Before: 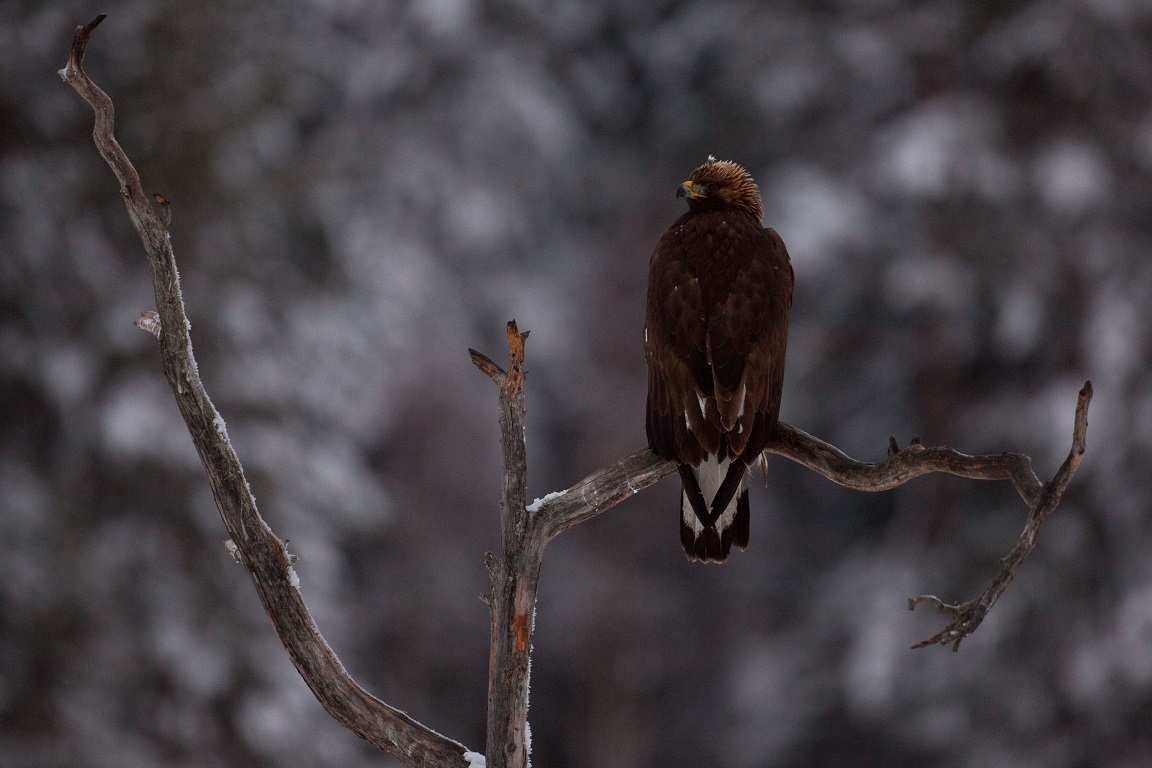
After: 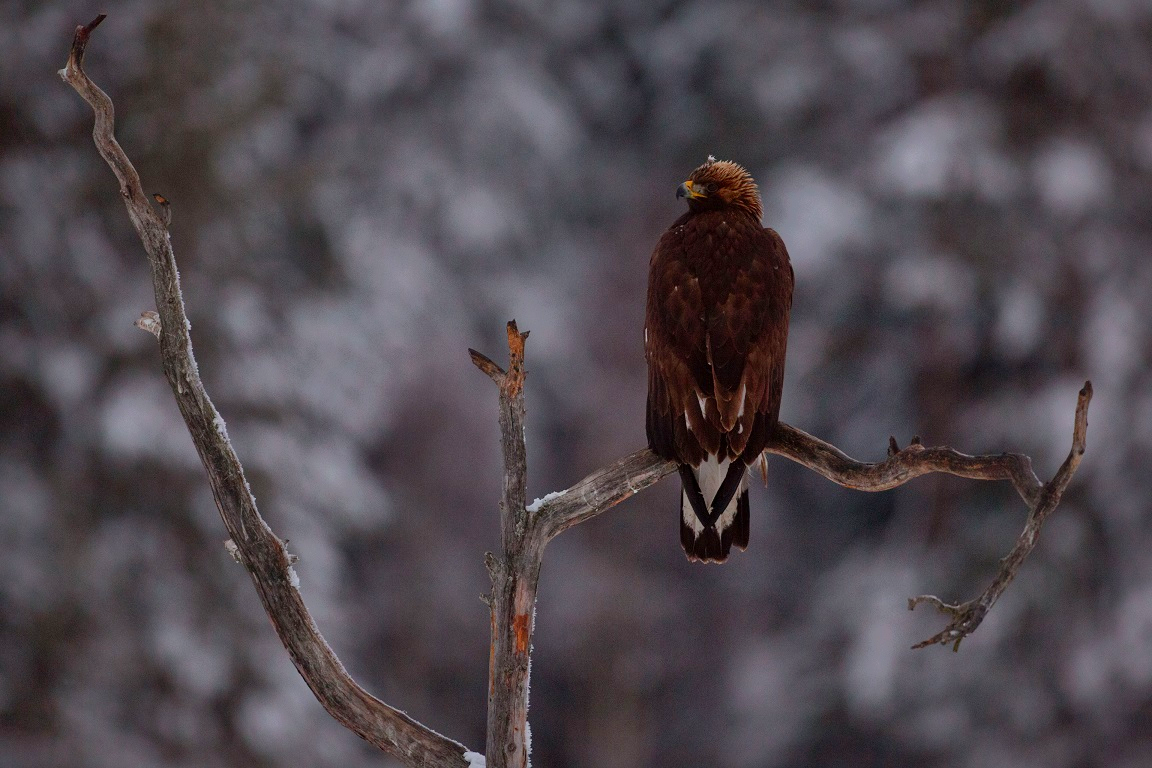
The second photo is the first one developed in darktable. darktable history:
shadows and highlights: on, module defaults
contrast brightness saturation: contrast 0.089, saturation 0.268
